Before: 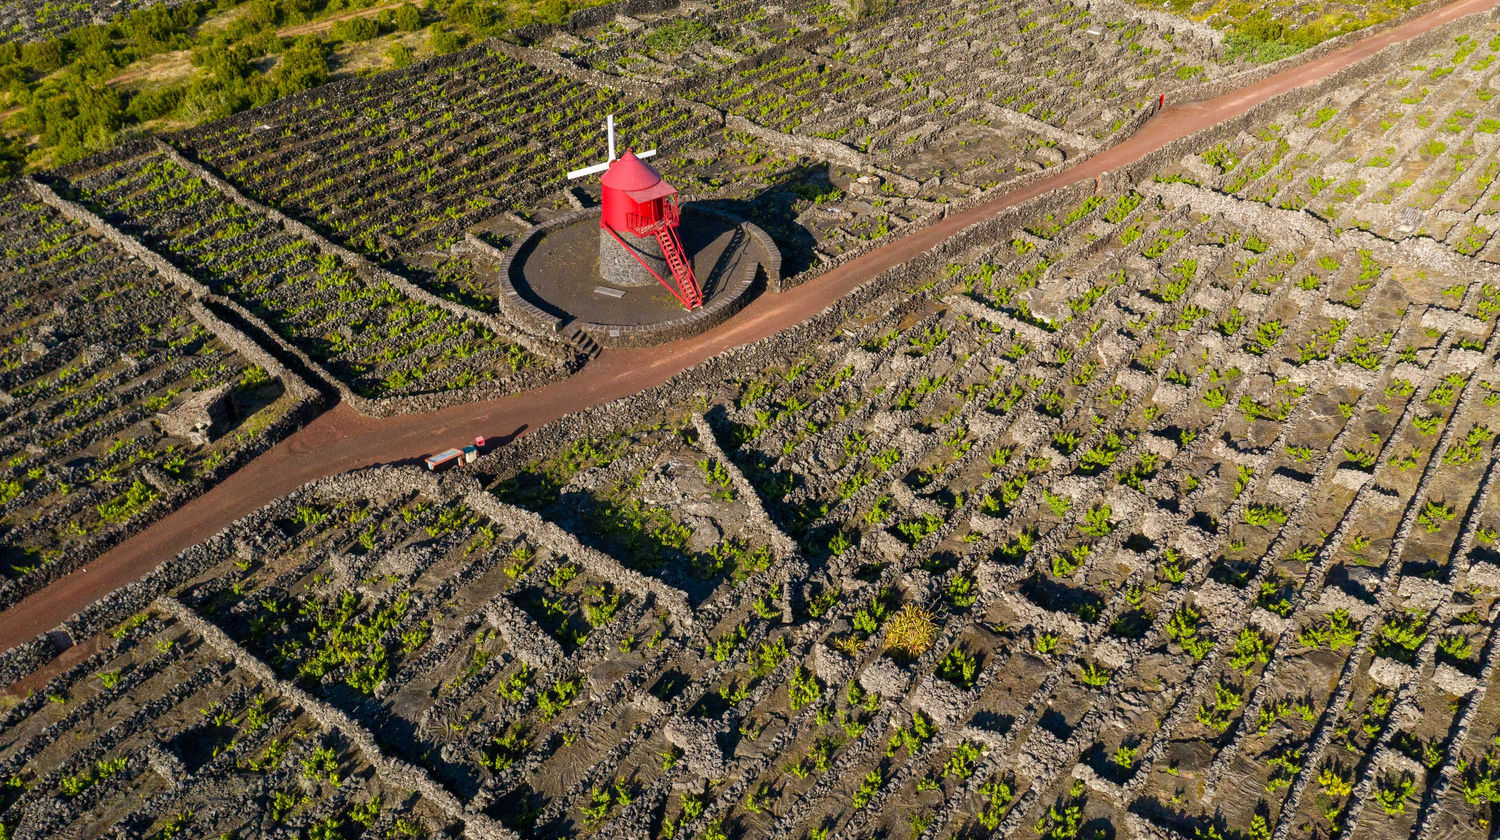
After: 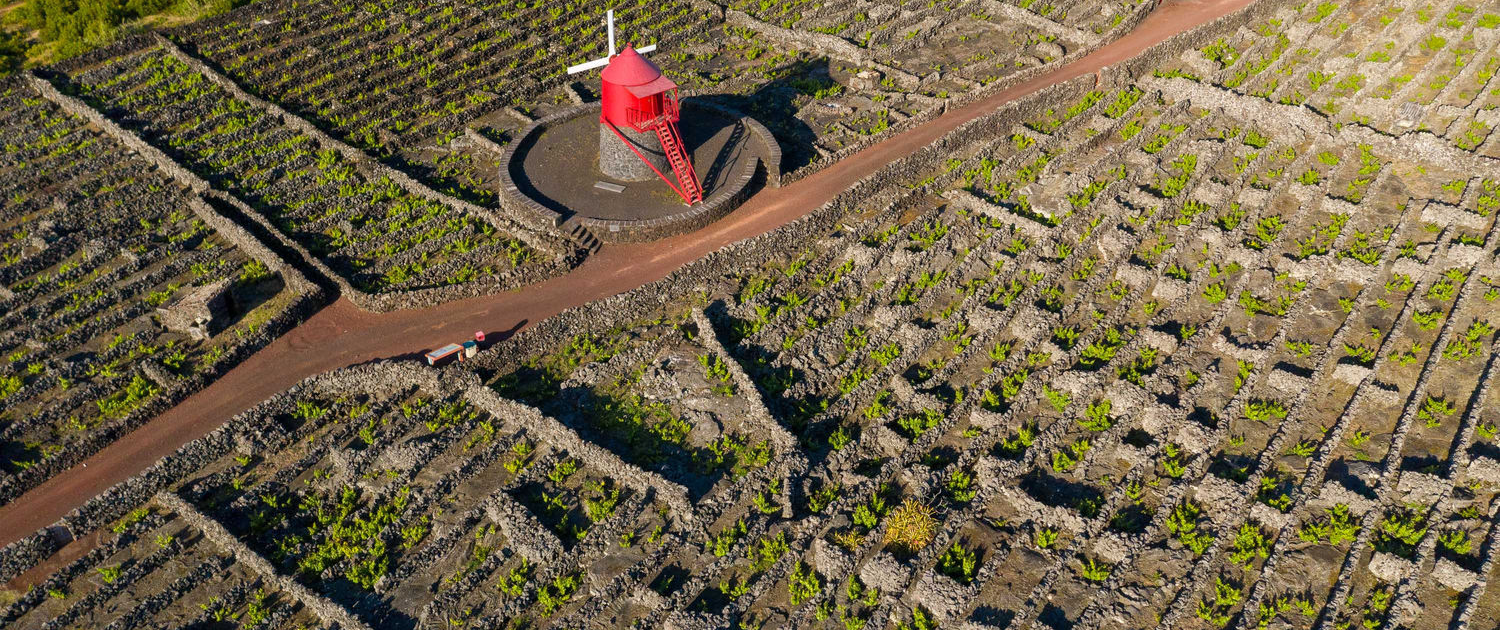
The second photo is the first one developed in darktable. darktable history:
crop and rotate: top 12.5%, bottom 12.5%
shadows and highlights: shadows 25, highlights -25
